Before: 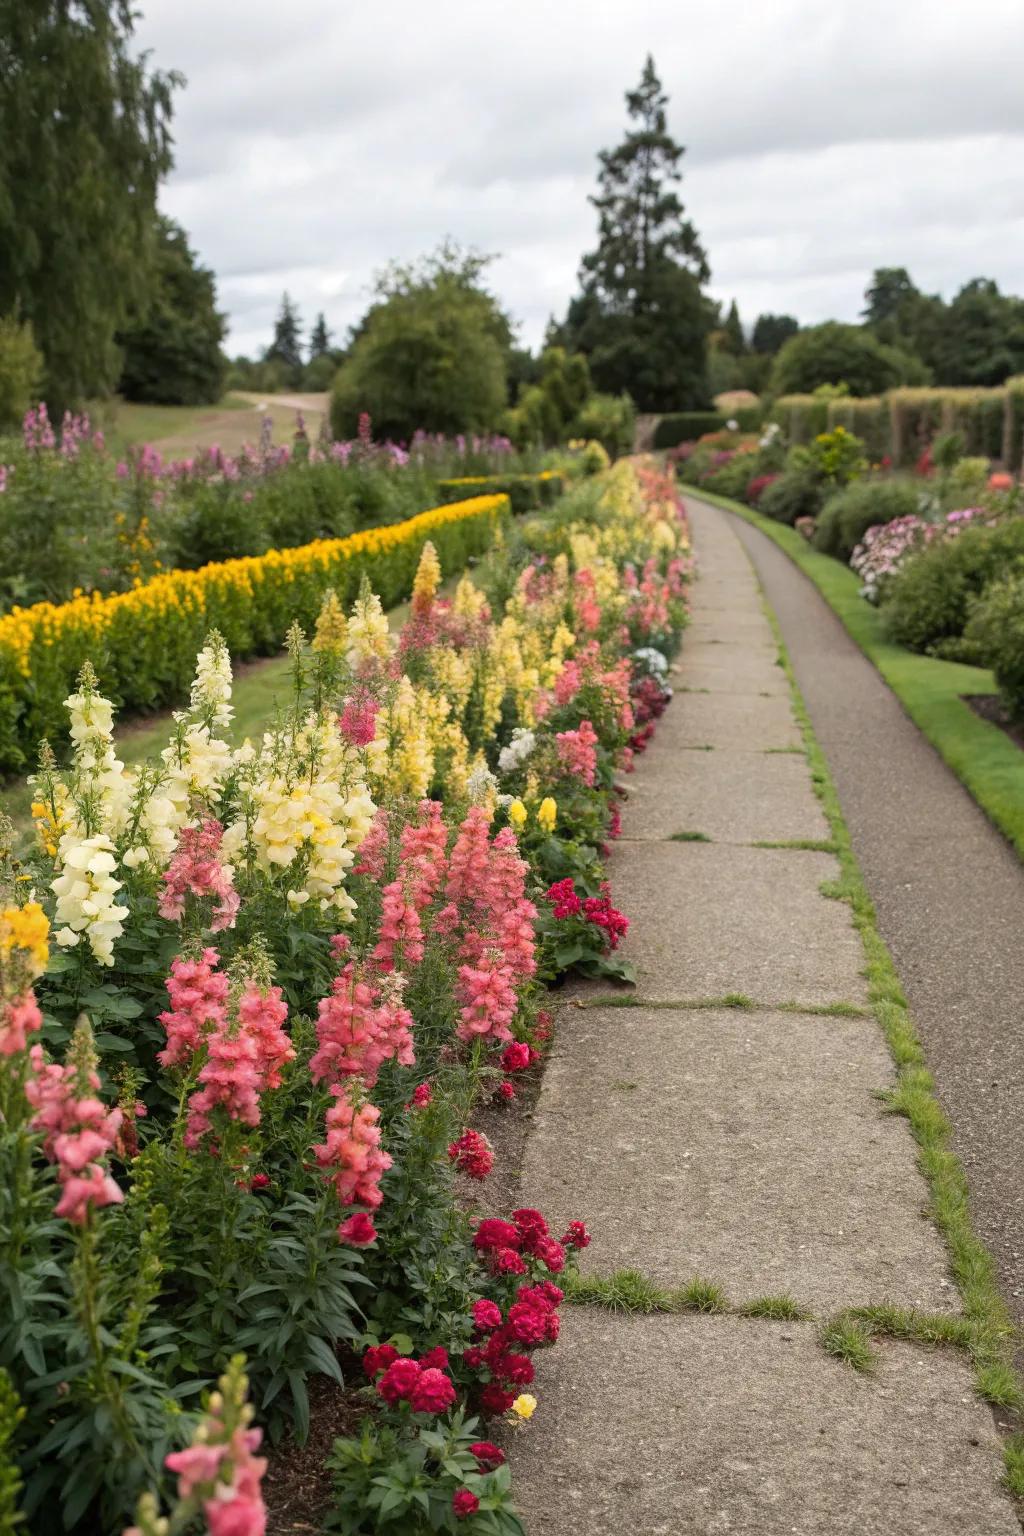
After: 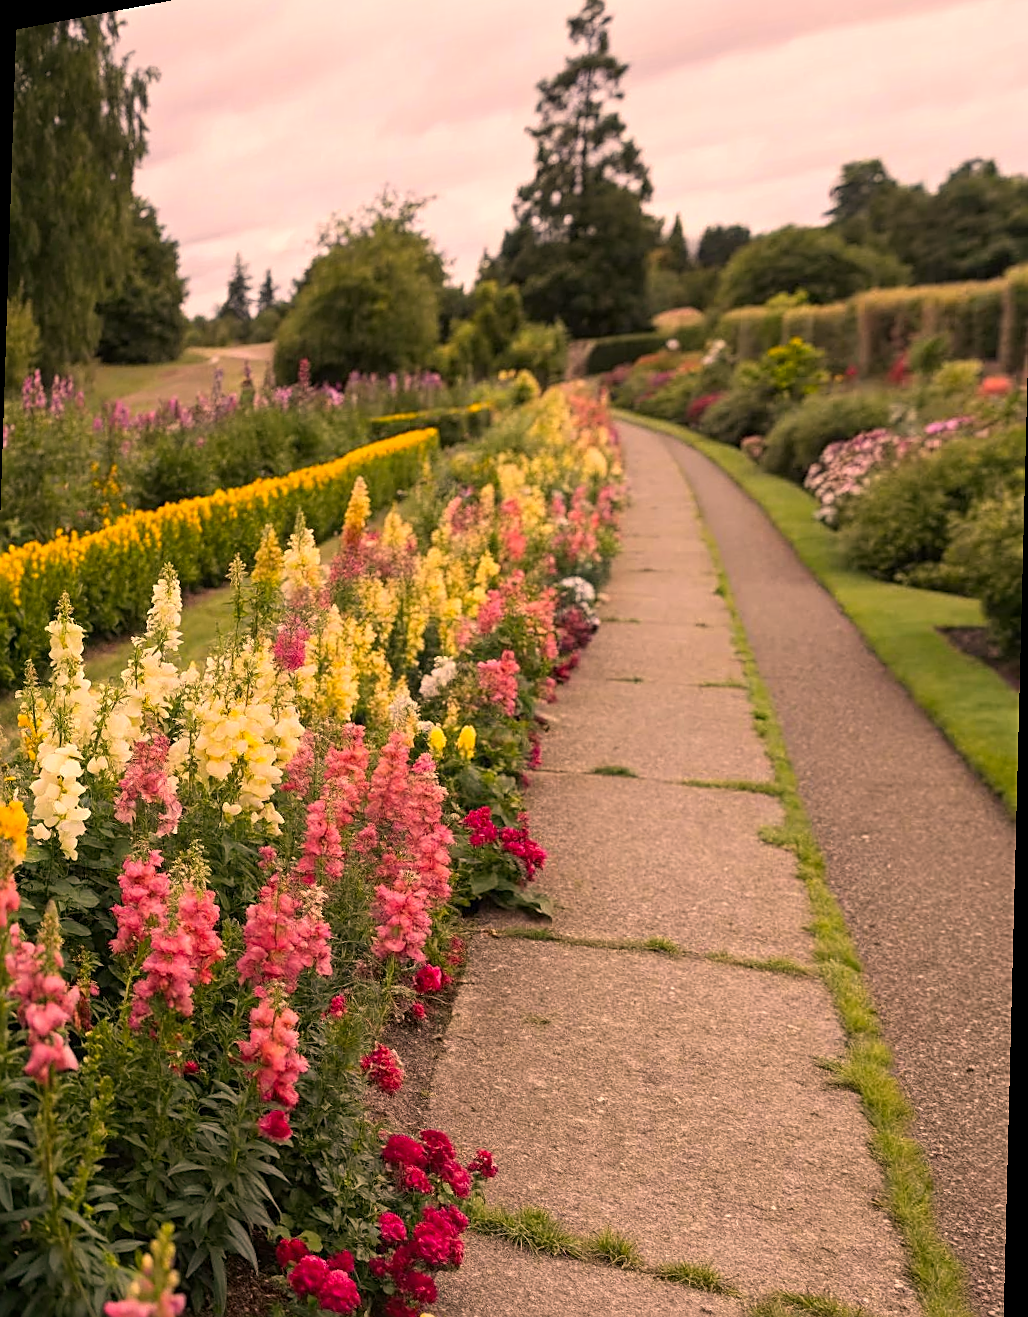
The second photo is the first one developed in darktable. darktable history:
rotate and perspective: rotation 1.69°, lens shift (vertical) -0.023, lens shift (horizontal) -0.291, crop left 0.025, crop right 0.988, crop top 0.092, crop bottom 0.842
color correction: highlights a* 21.16, highlights b* 19.61
sharpen: on, module defaults
